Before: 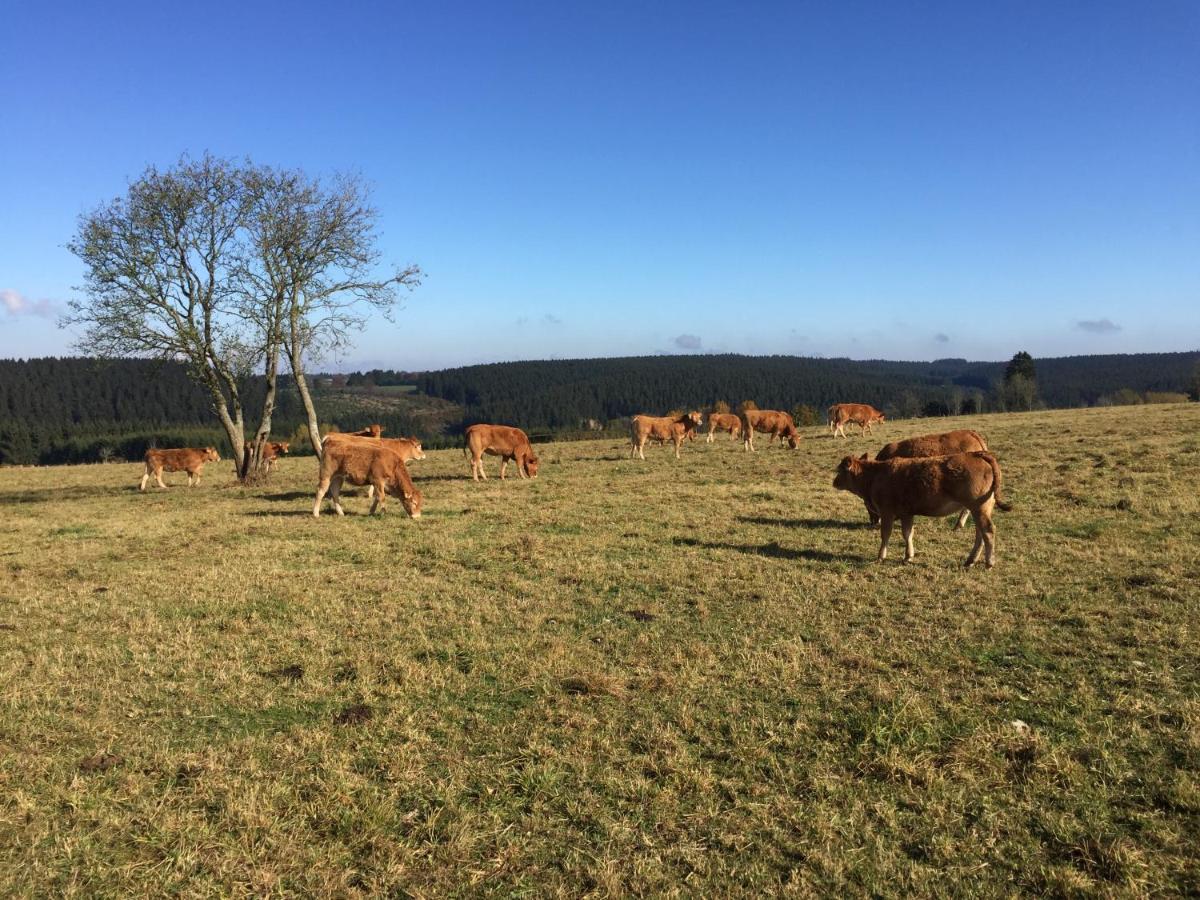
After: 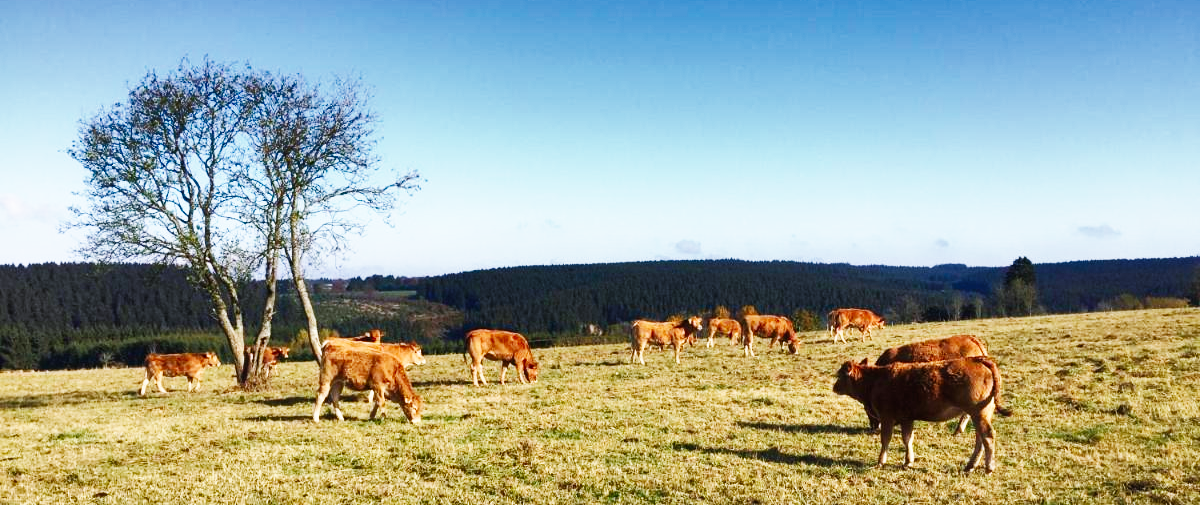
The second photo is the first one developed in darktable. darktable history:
shadows and highlights: radius 108.52, shadows 44.07, highlights -67.8, low approximation 0.01, soften with gaussian
color calibration: illuminant as shot in camera, x 0.358, y 0.373, temperature 4628.91 K
crop and rotate: top 10.605%, bottom 33.274%
base curve: curves: ch0 [(0, 0) (0.007, 0.004) (0.027, 0.03) (0.046, 0.07) (0.207, 0.54) (0.442, 0.872) (0.673, 0.972) (1, 1)], preserve colors none
contrast equalizer: y [[0.5, 0.488, 0.462, 0.461, 0.491, 0.5], [0.5 ×6], [0.5 ×6], [0 ×6], [0 ×6]]
